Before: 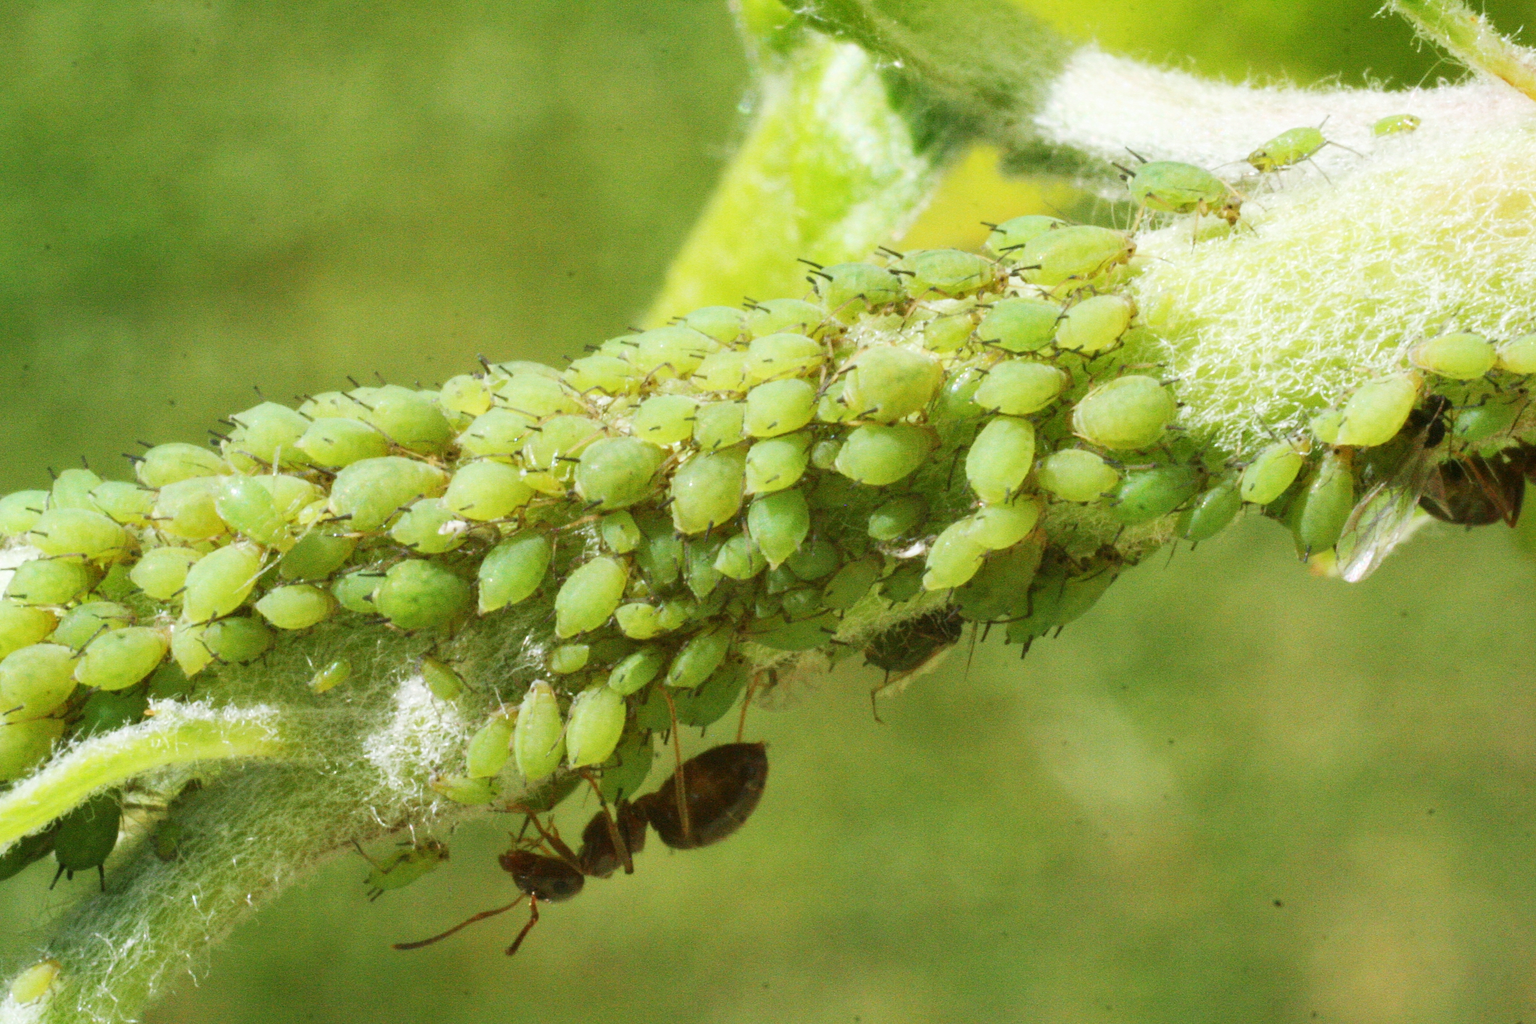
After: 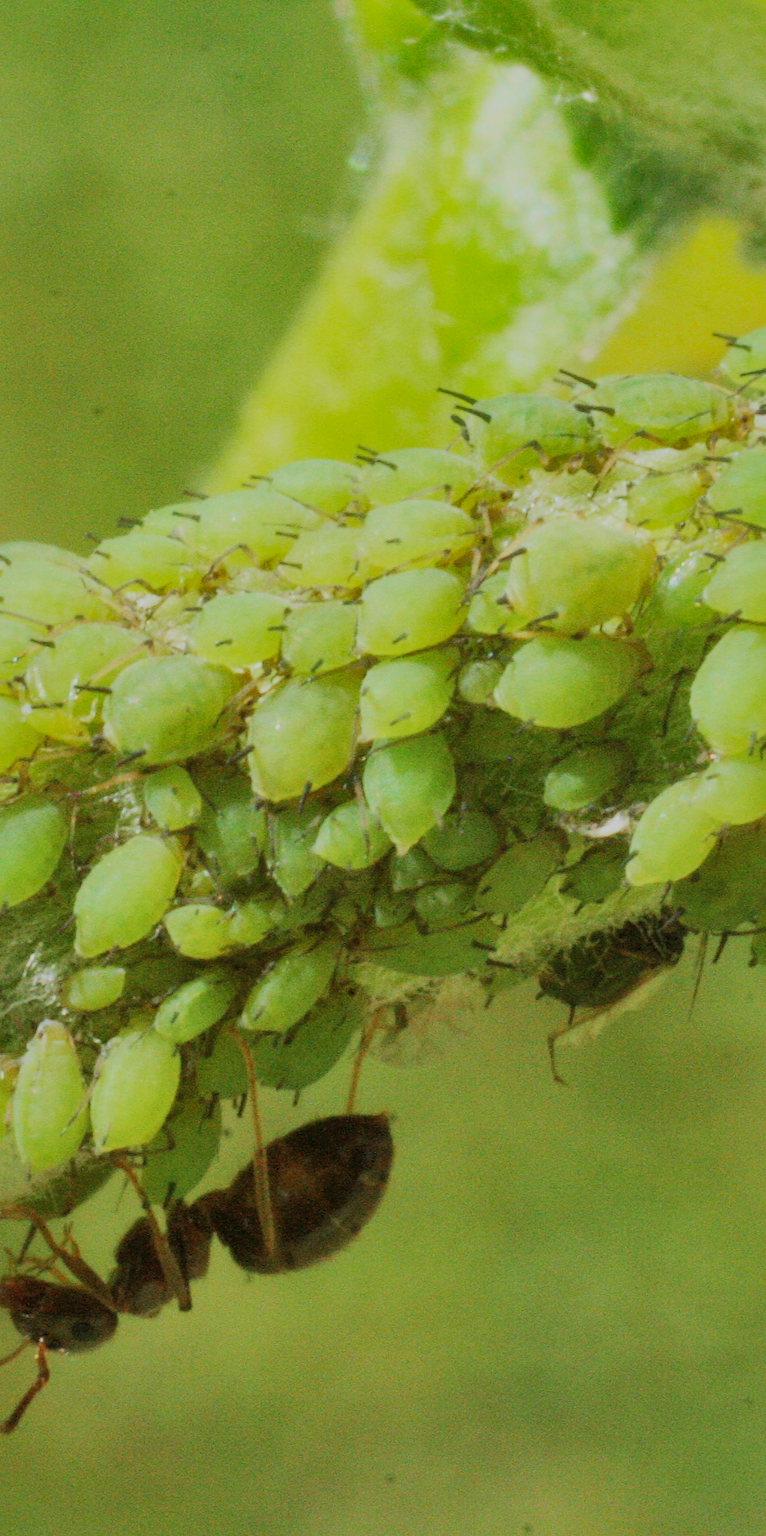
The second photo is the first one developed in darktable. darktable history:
crop: left 32.939%, right 33.788%
filmic rgb: black relative exposure -7.65 EV, white relative exposure 4.56 EV, threshold 3.04 EV, hardness 3.61, color science v6 (2022), enable highlight reconstruction true
shadows and highlights: shadows color adjustment 98.02%, highlights color adjustment 57.84%
